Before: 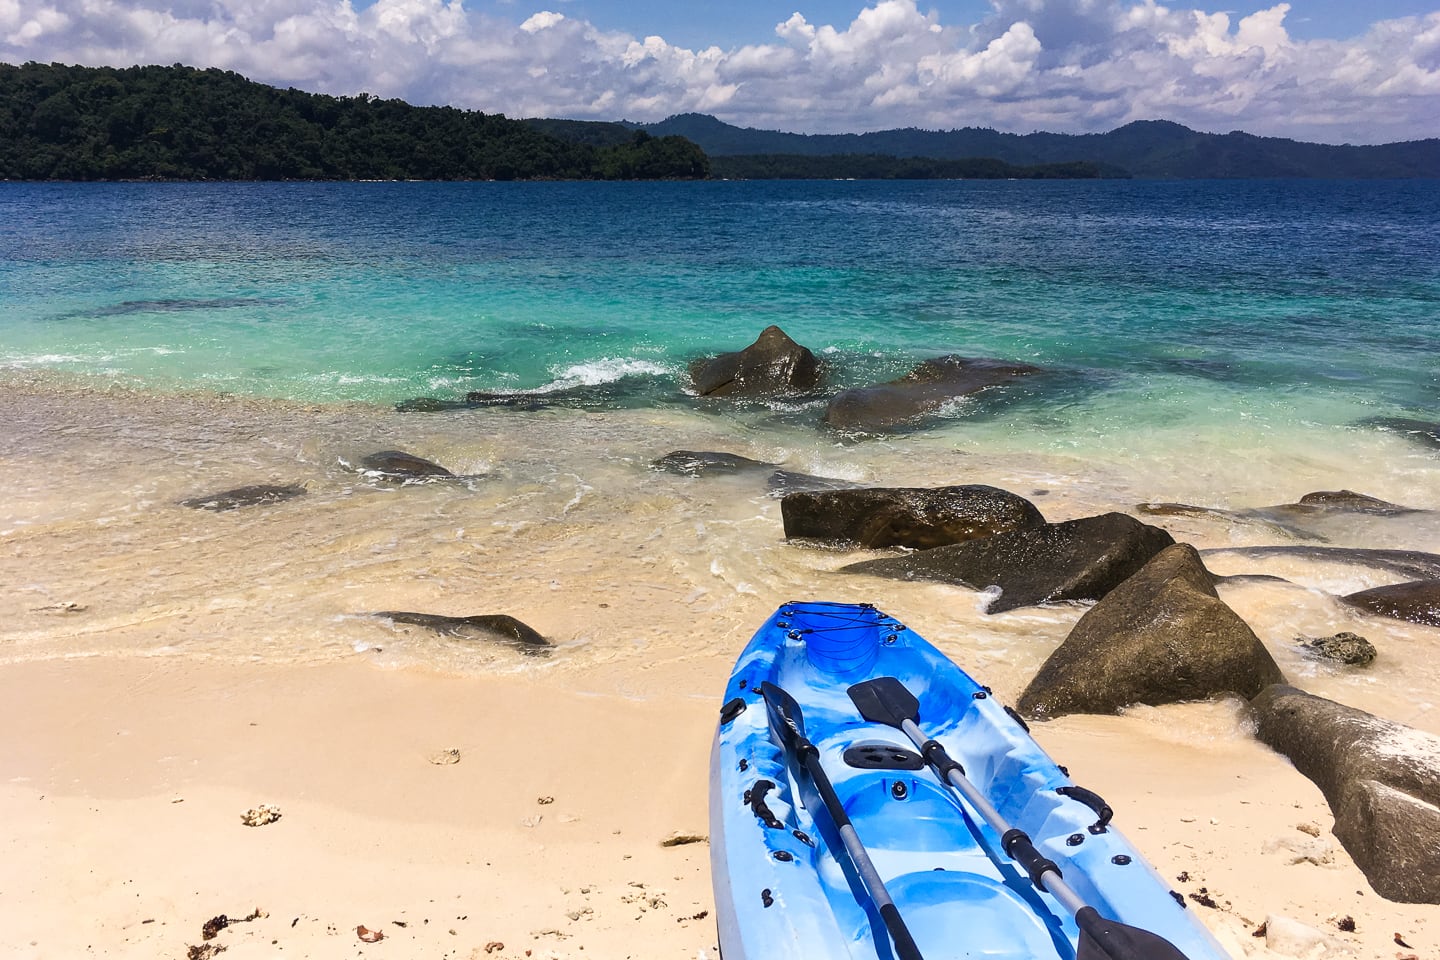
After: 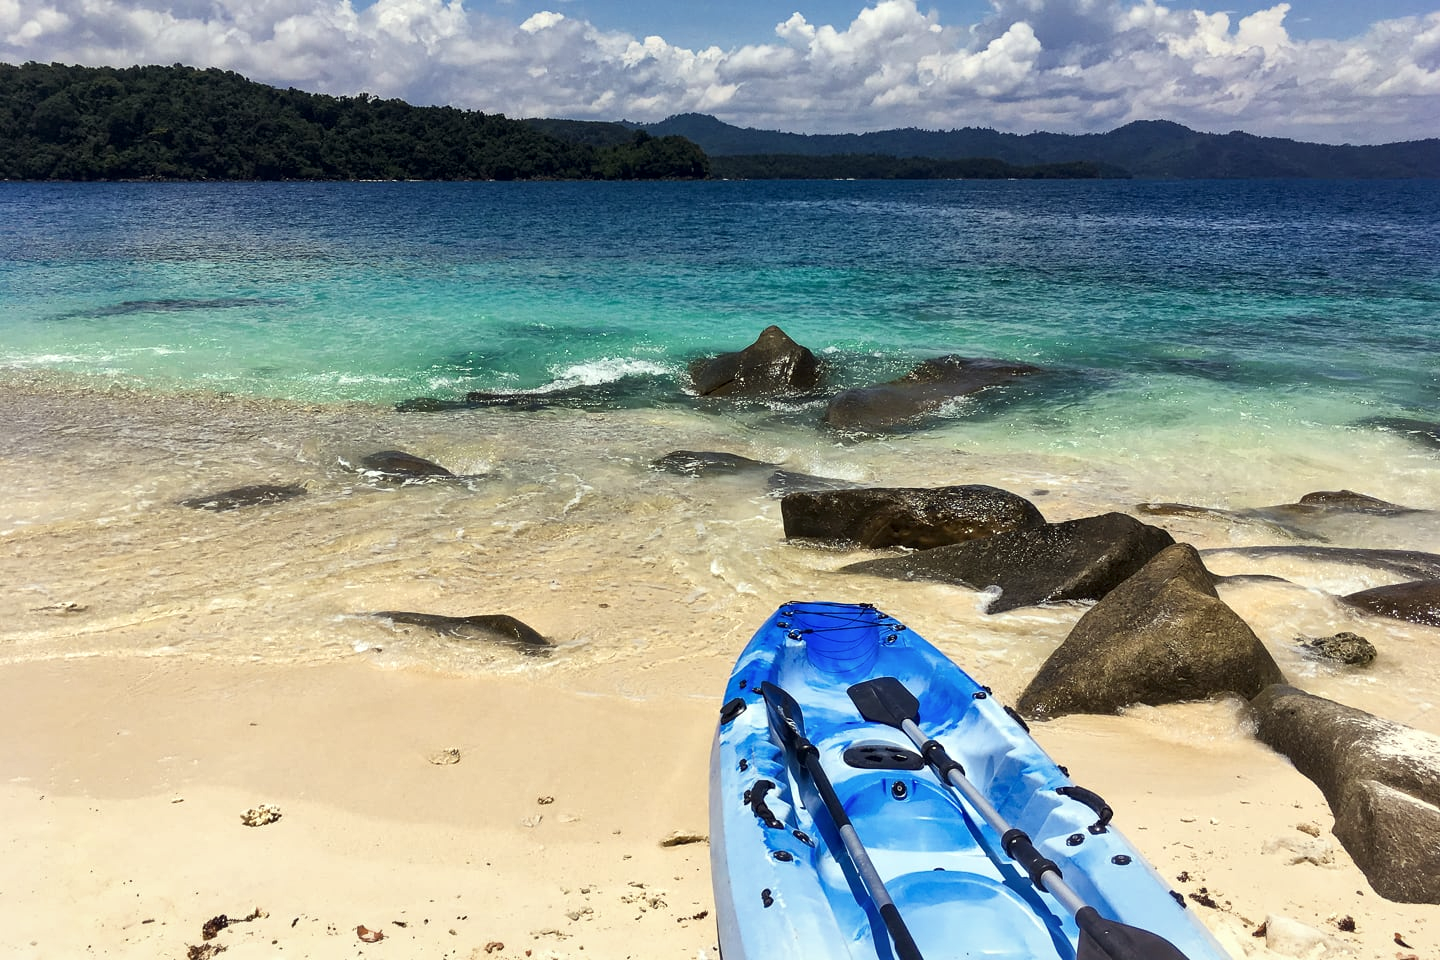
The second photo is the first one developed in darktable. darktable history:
color correction: highlights a* -4.84, highlights b* 5.06, saturation 0.943
local contrast: mode bilateral grid, contrast 20, coarseness 49, detail 144%, midtone range 0.2
